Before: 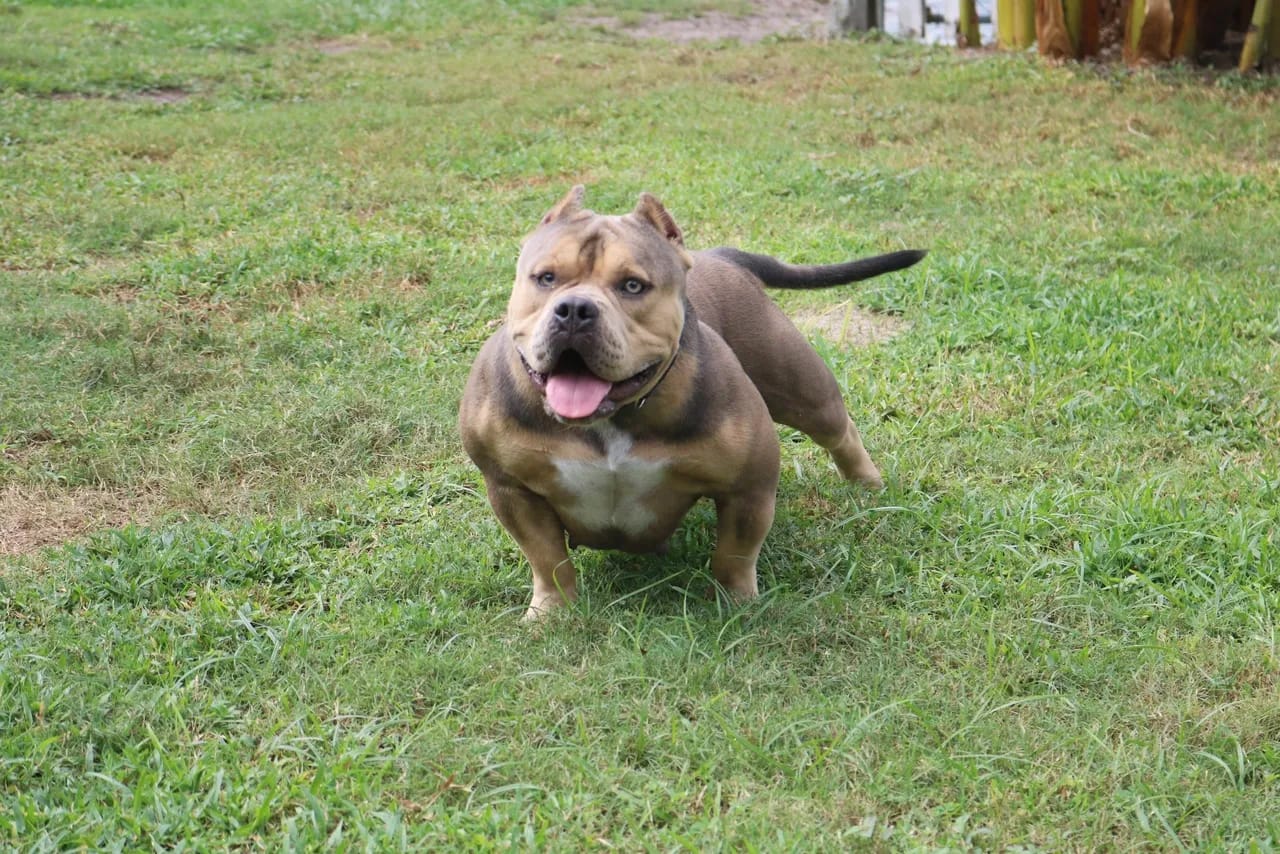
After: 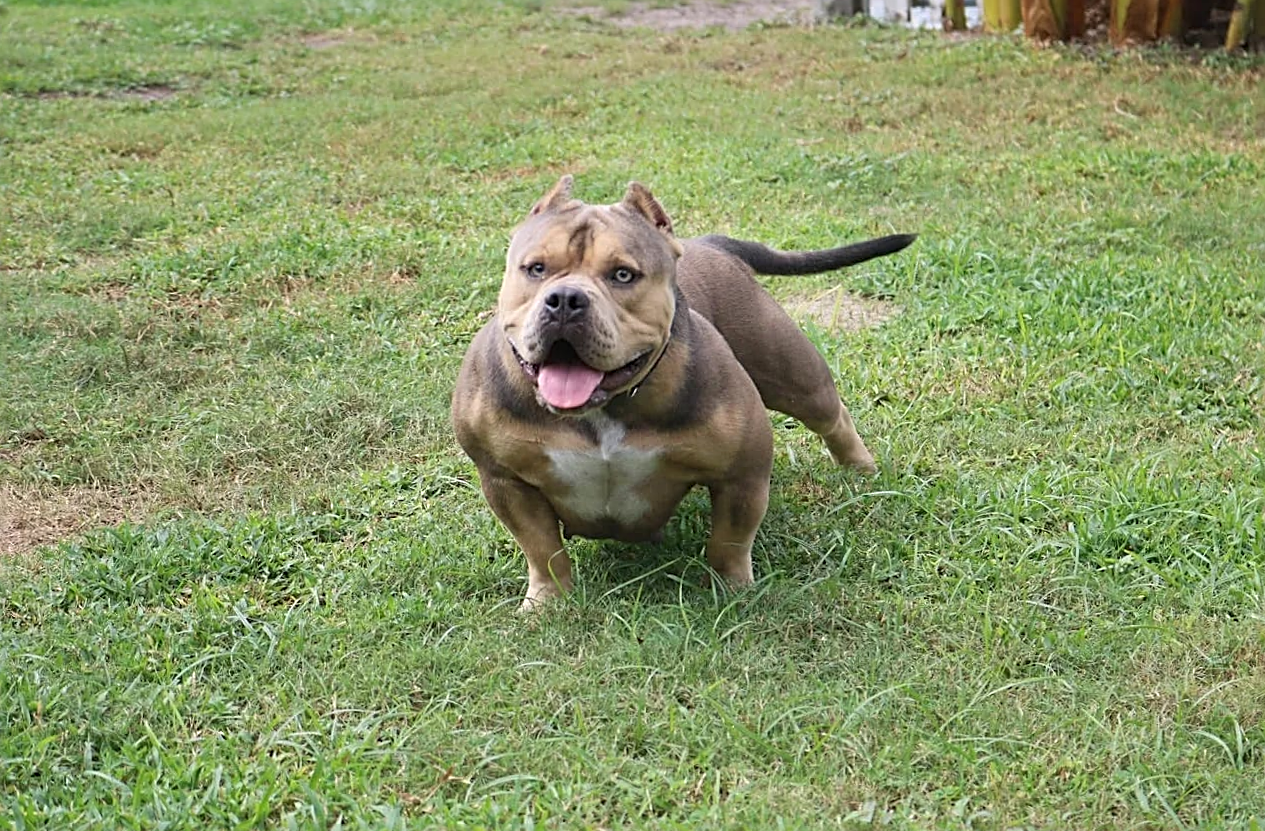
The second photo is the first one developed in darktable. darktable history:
sharpen: radius 2.676, amount 0.669
rotate and perspective: rotation -1°, crop left 0.011, crop right 0.989, crop top 0.025, crop bottom 0.975
